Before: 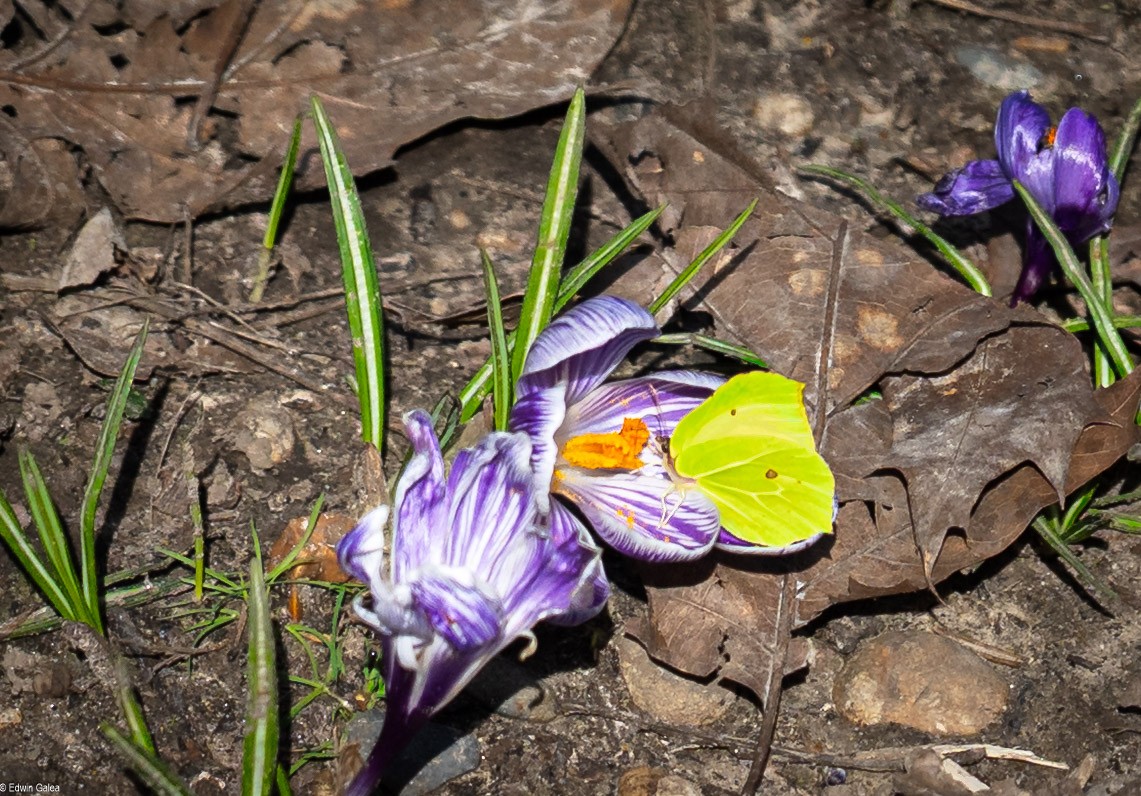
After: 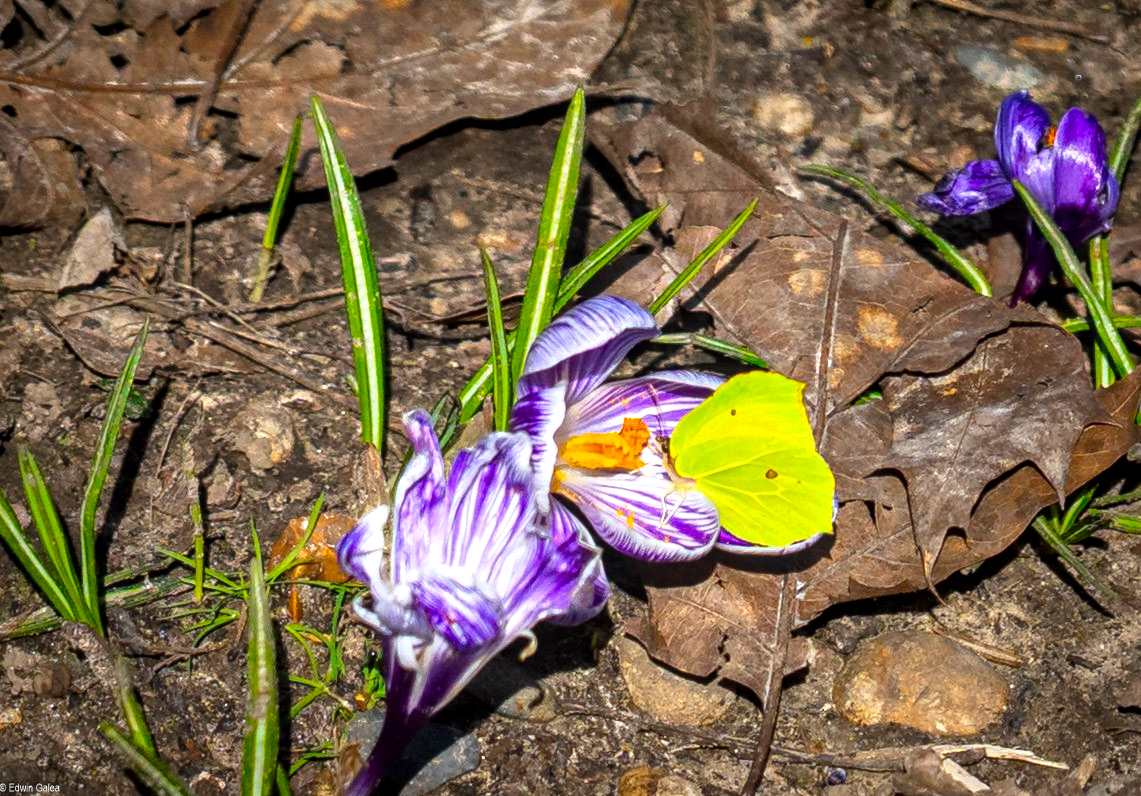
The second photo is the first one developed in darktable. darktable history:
color balance rgb: linear chroma grading › global chroma 15%, perceptual saturation grading › global saturation 30%
exposure: exposure 0.2 EV, compensate highlight preservation false
local contrast: on, module defaults
